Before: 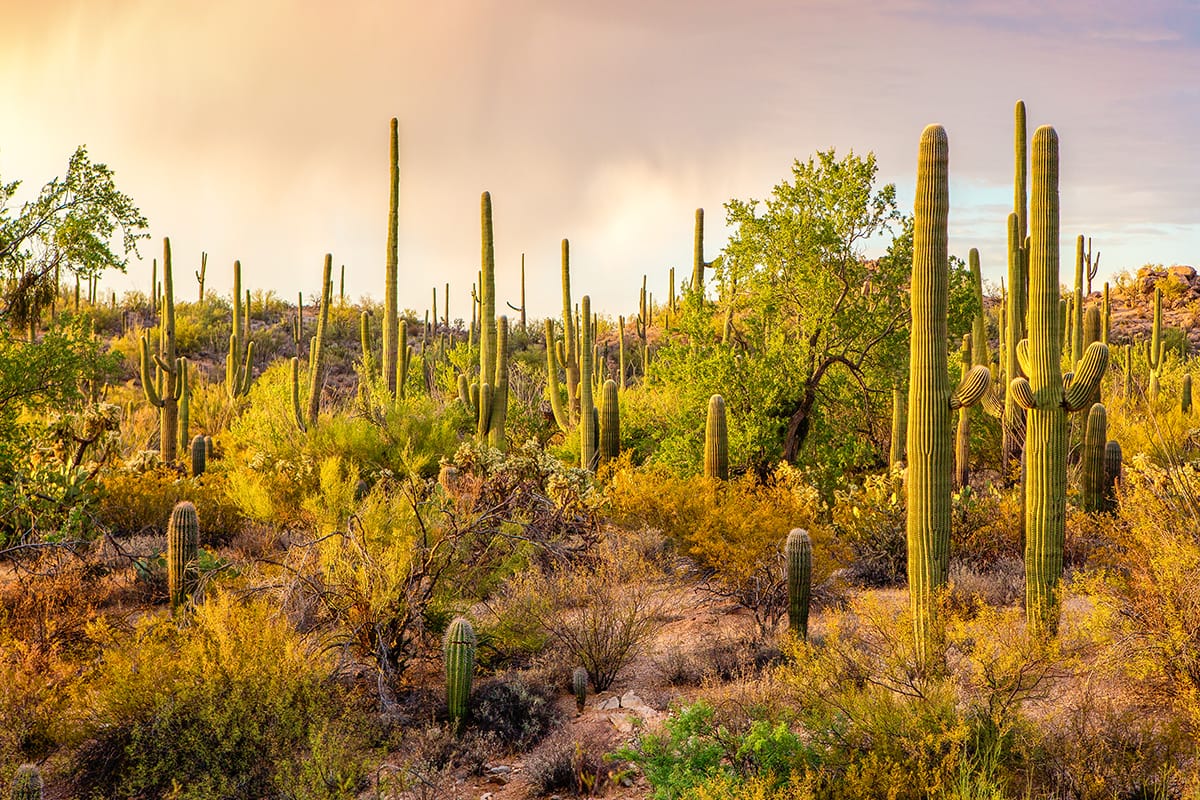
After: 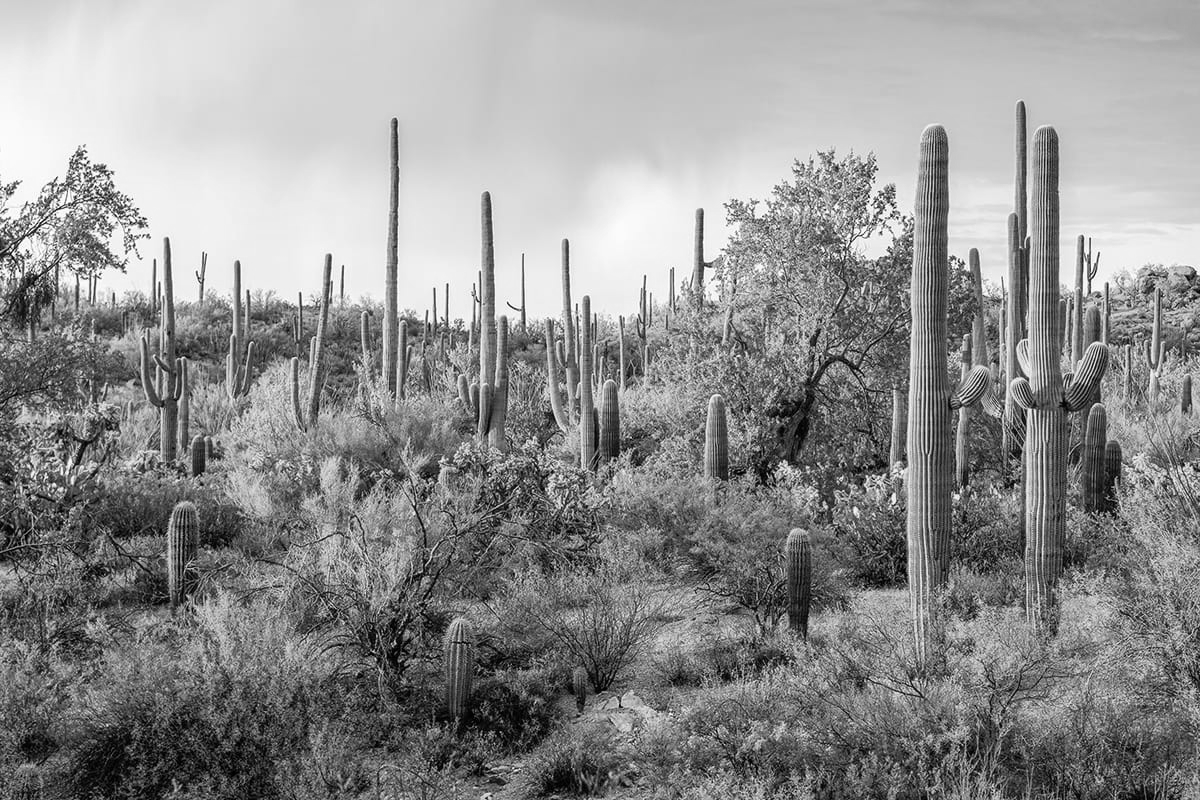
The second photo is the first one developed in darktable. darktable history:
white balance: red 1.029, blue 0.92
monochrome: on, module defaults
